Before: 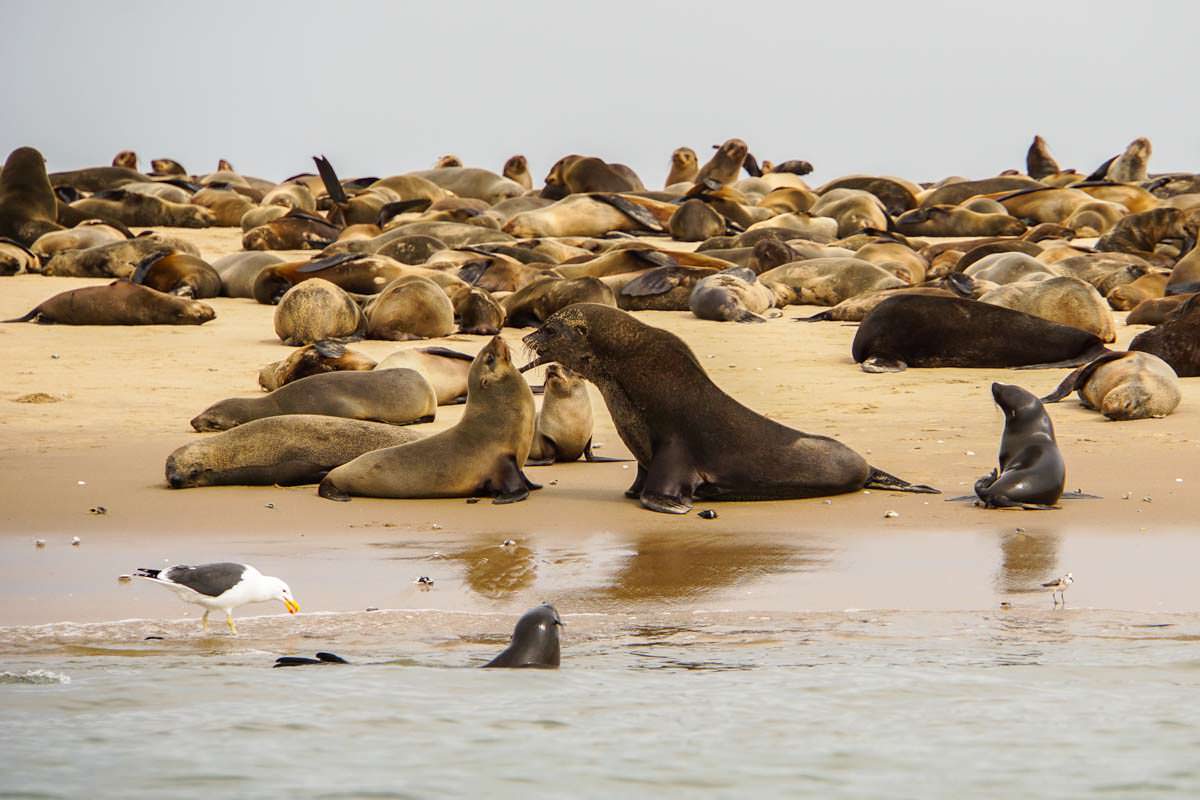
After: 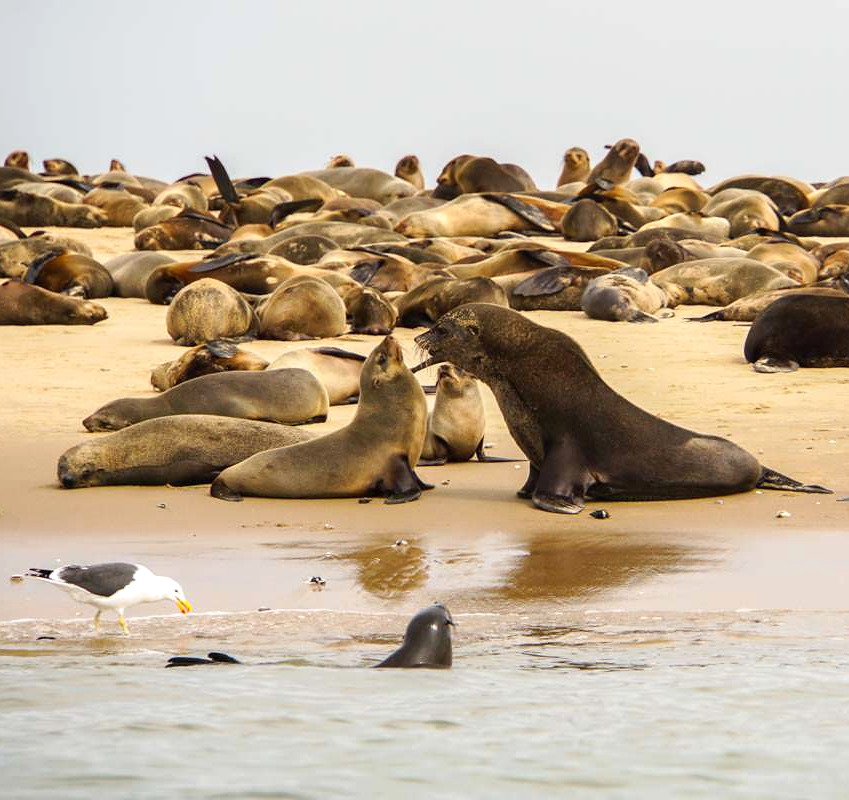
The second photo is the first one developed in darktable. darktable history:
crop and rotate: left 9.061%, right 20.142%
exposure: exposure 0.236 EV, compensate highlight preservation false
